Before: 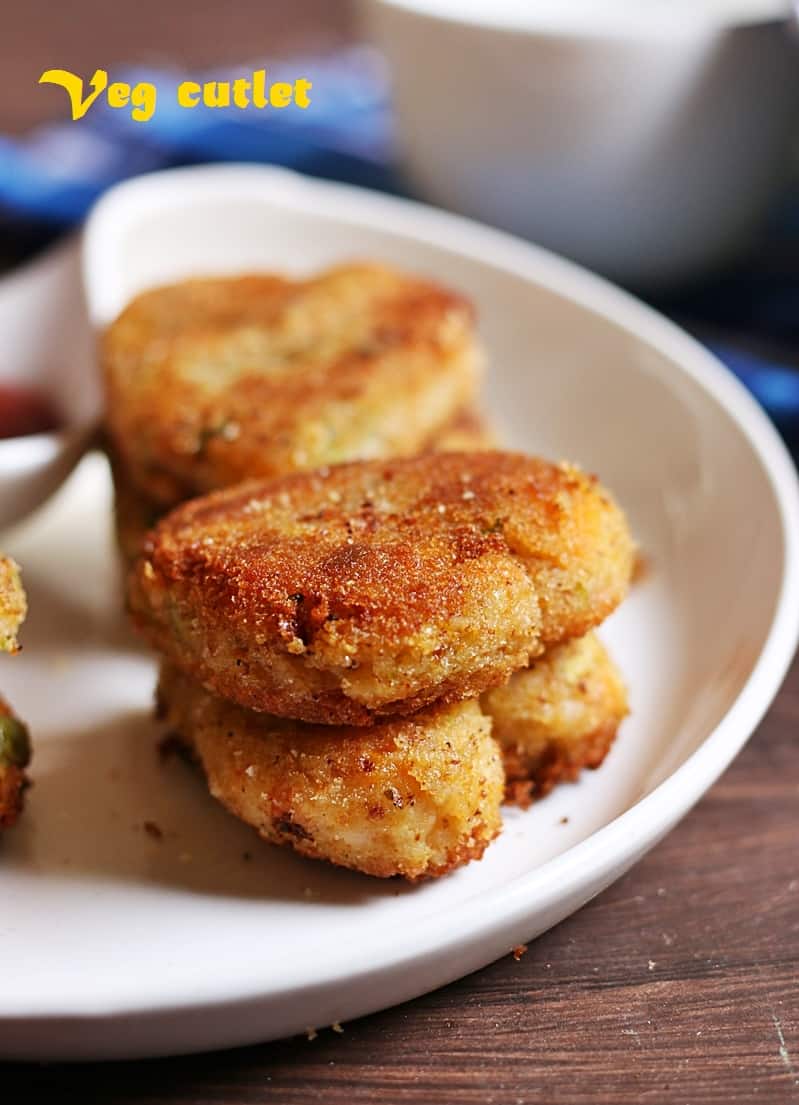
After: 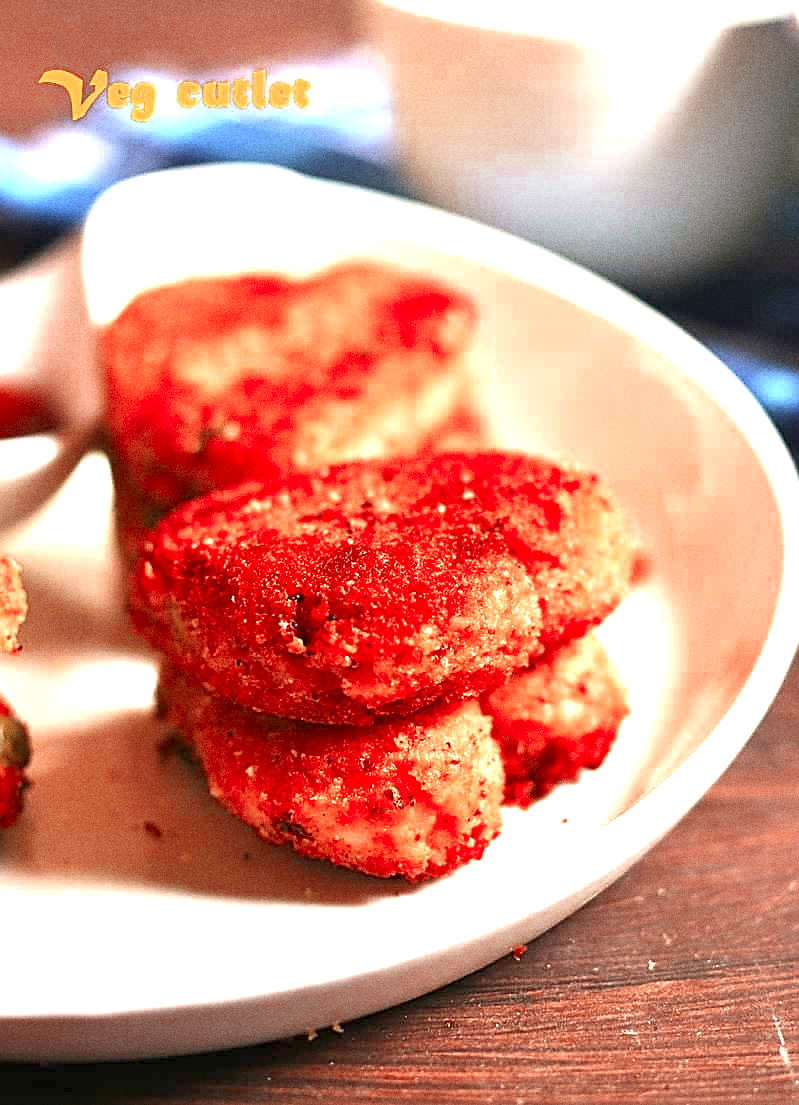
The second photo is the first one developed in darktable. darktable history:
grain: coarseness 0.09 ISO
sharpen: on, module defaults
exposure: black level correction 0, exposure 1.741 EV, compensate exposure bias true, compensate highlight preservation false
color zones: curves: ch0 [(0, 0.299) (0.25, 0.383) (0.456, 0.352) (0.736, 0.571)]; ch1 [(0, 0.63) (0.151, 0.568) (0.254, 0.416) (0.47, 0.558) (0.732, 0.37) (0.909, 0.492)]; ch2 [(0.004, 0.604) (0.158, 0.443) (0.257, 0.403) (0.761, 0.468)]
white balance: red 1.029, blue 0.92
rotate and perspective: automatic cropping original format, crop left 0, crop top 0
